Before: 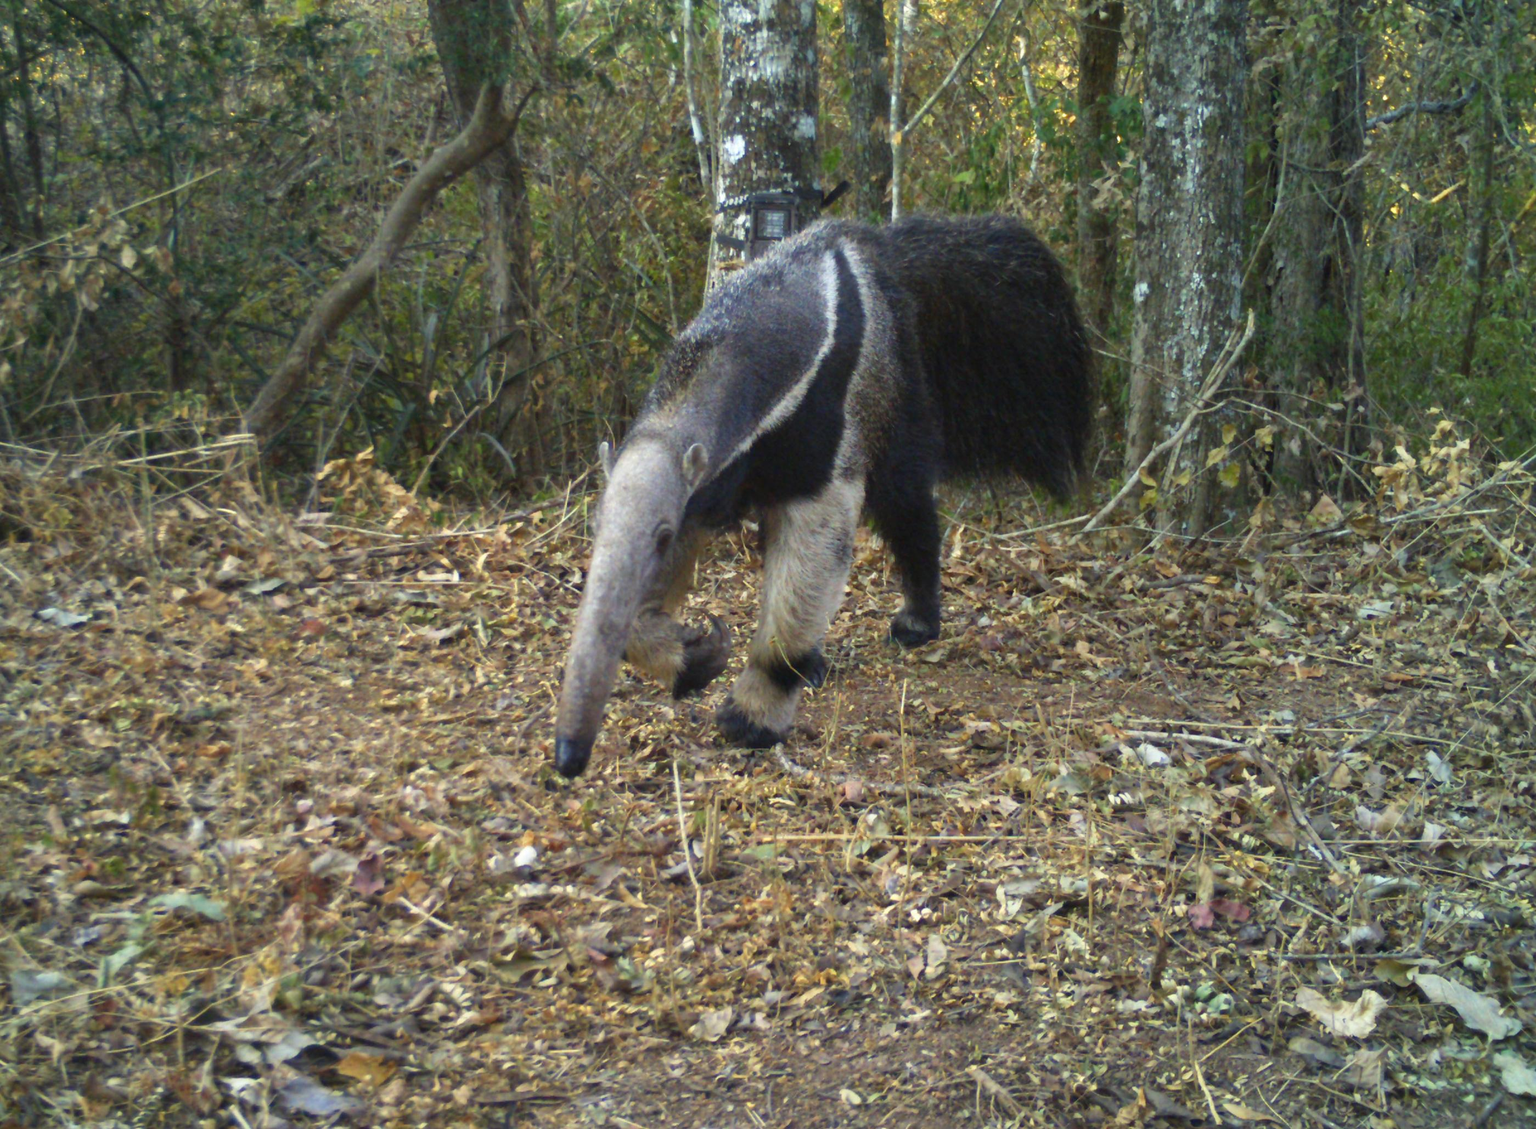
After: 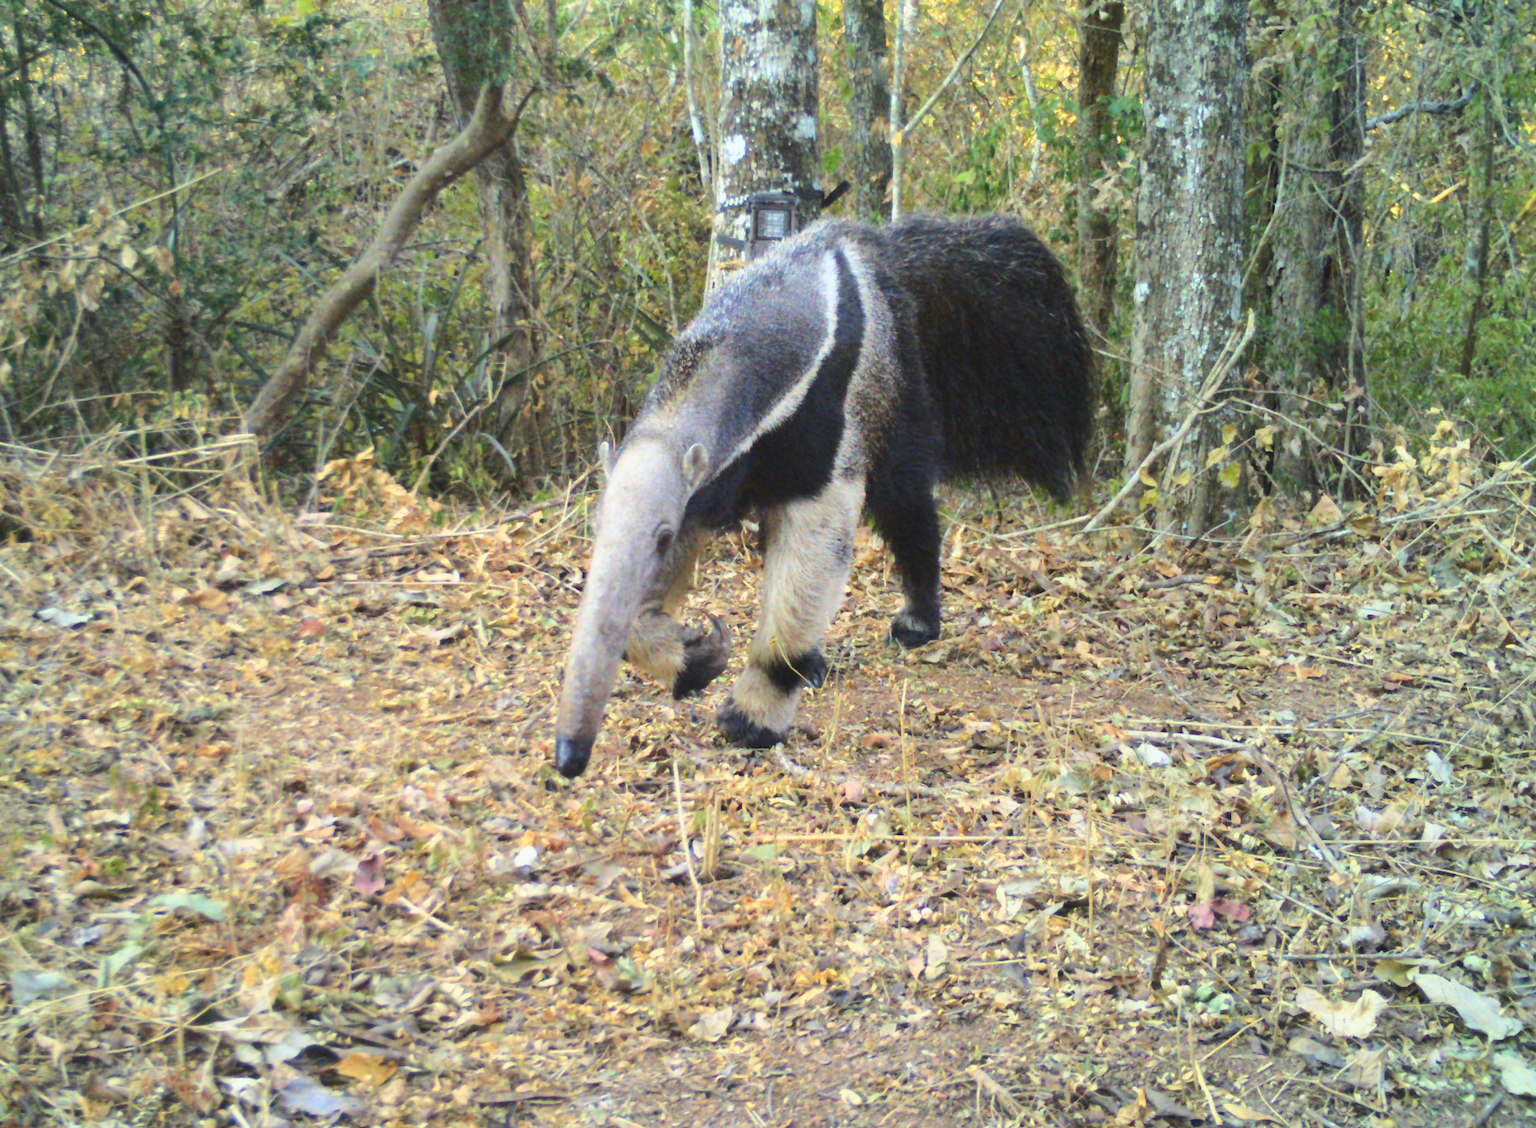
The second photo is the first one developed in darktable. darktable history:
base curve: curves: ch0 [(0, 0) (0.025, 0.046) (0.112, 0.277) (0.467, 0.74) (0.814, 0.929) (1, 0.942)]
